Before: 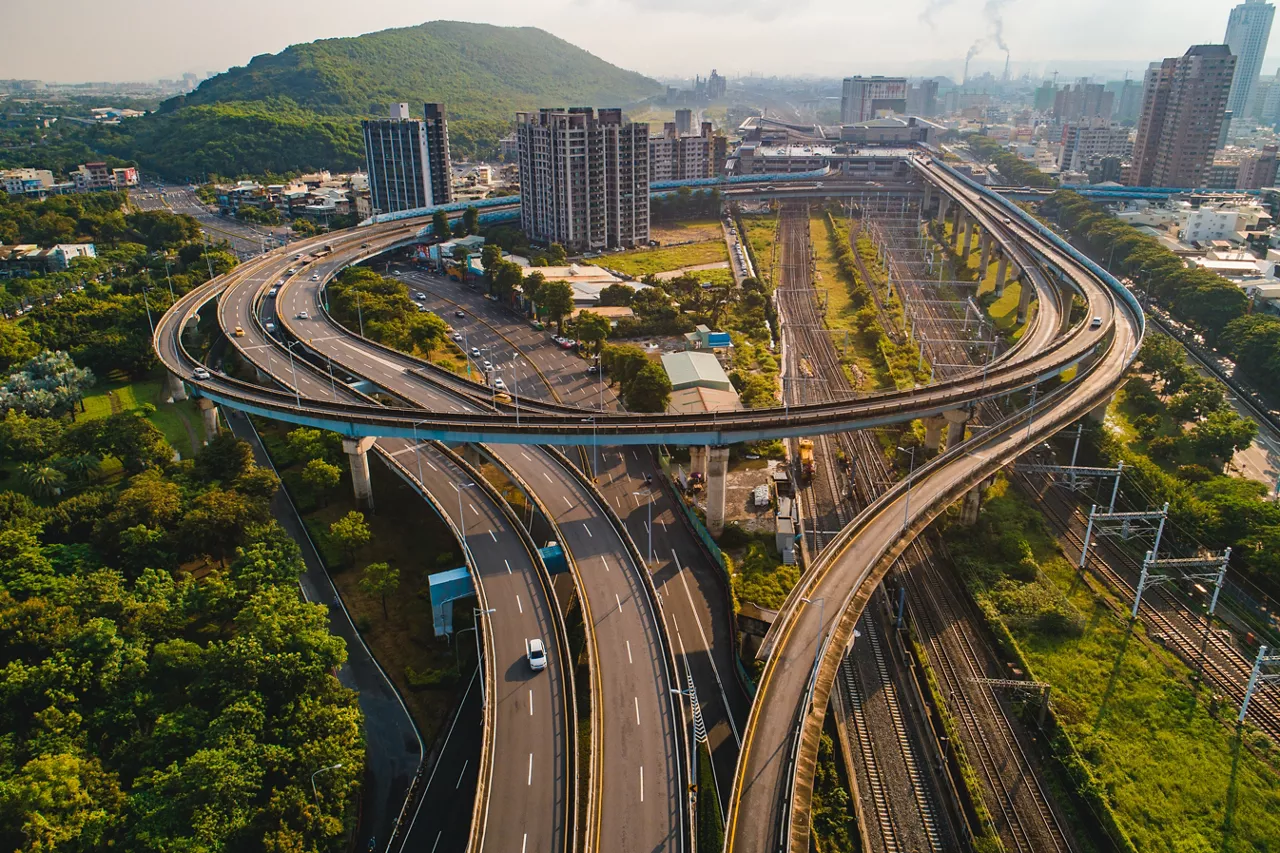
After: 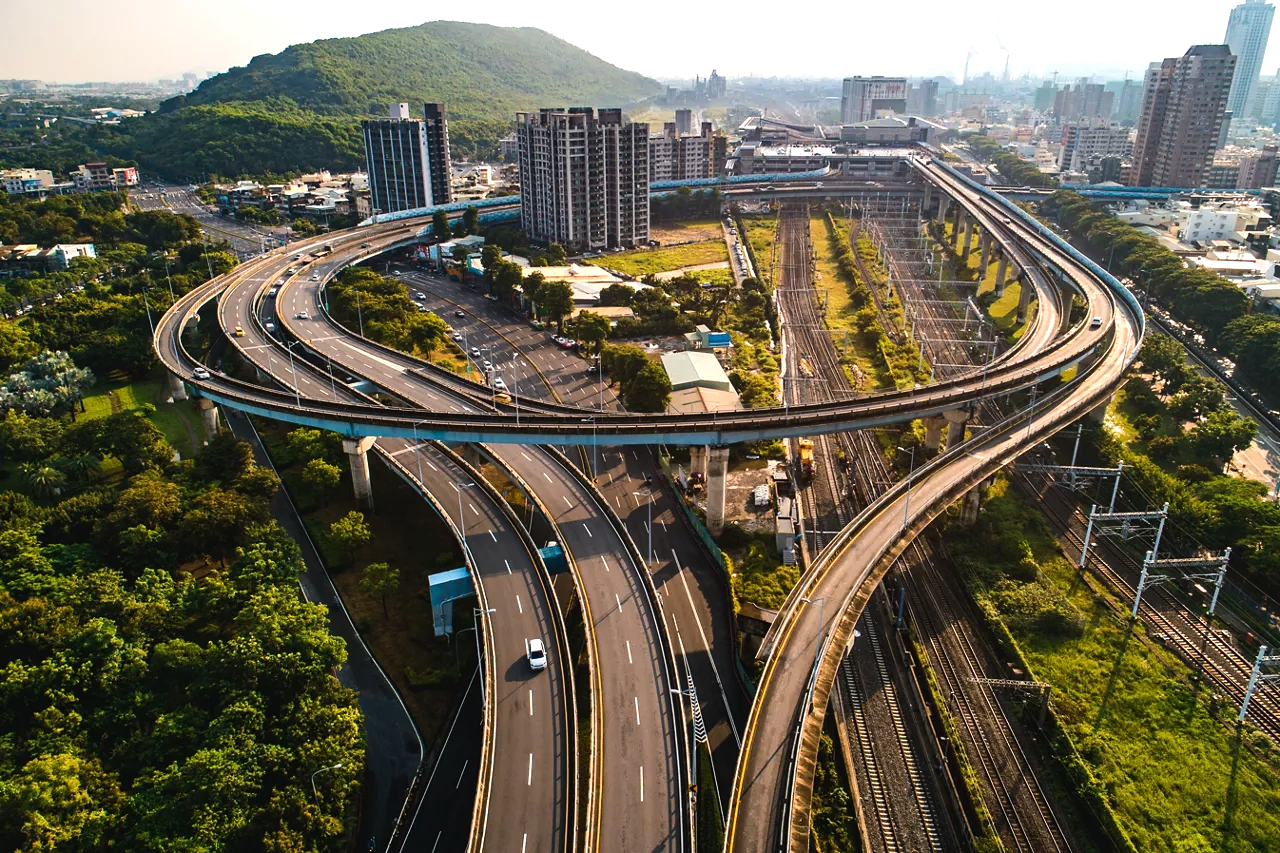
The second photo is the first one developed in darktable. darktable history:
tone equalizer: -8 EV -0.766 EV, -7 EV -0.688 EV, -6 EV -0.588 EV, -5 EV -0.419 EV, -3 EV 0.37 EV, -2 EV 0.6 EV, -1 EV 0.692 EV, +0 EV 0.78 EV, edges refinement/feathering 500, mask exposure compensation -1.57 EV, preserve details no
